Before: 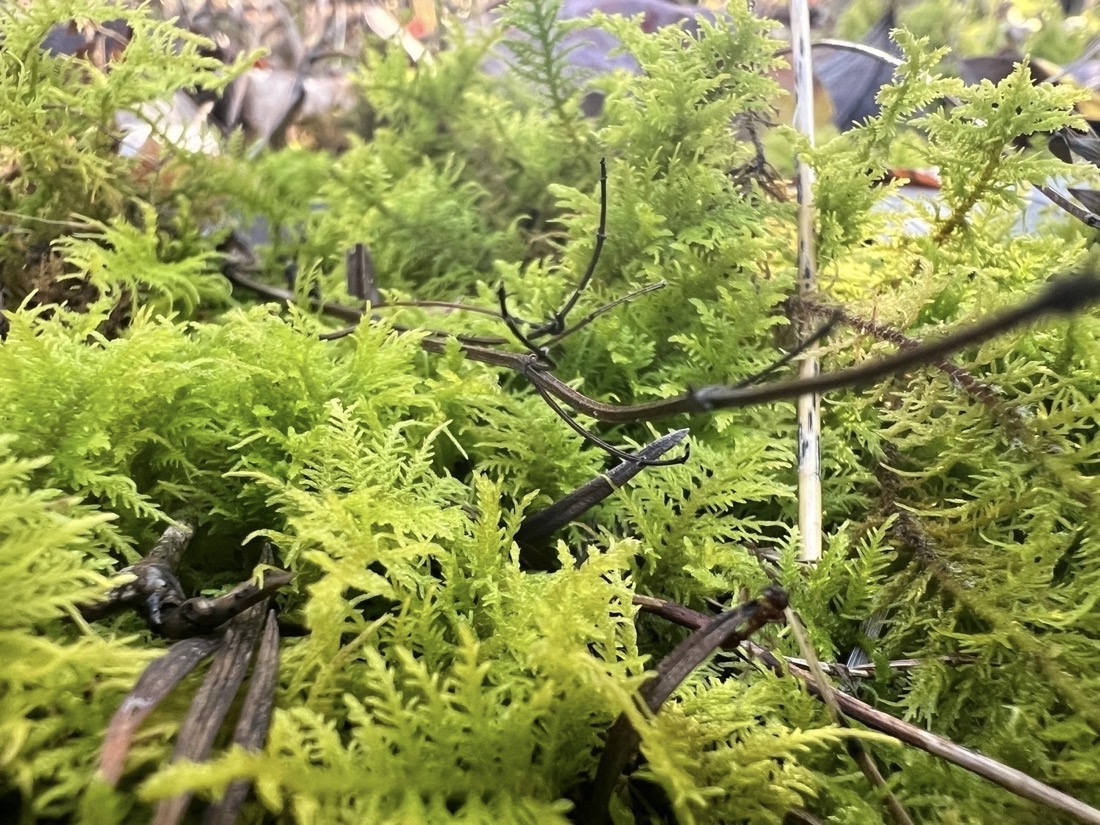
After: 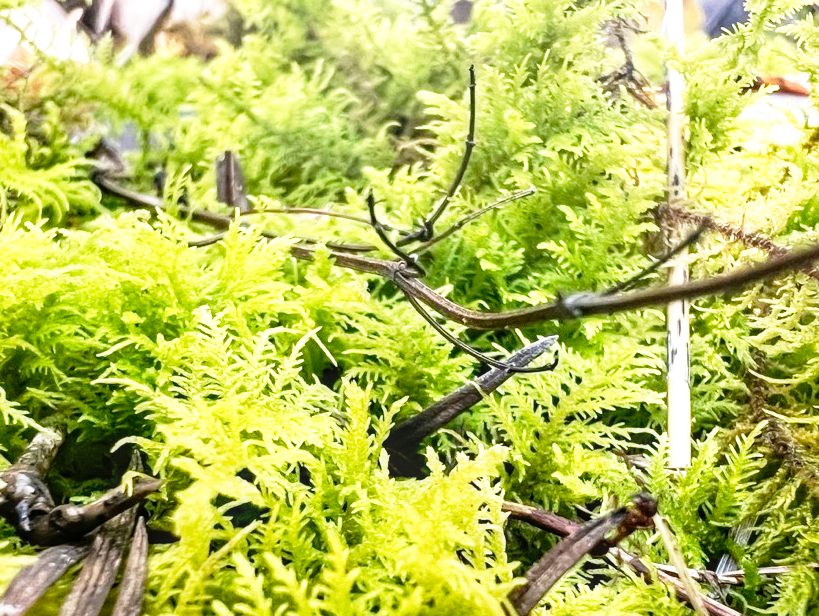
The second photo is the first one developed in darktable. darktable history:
crop and rotate: left 11.915%, top 11.368%, right 13.578%, bottom 13.864%
base curve: curves: ch0 [(0, 0) (0.012, 0.01) (0.073, 0.168) (0.31, 0.711) (0.645, 0.957) (1, 1)], preserve colors none
local contrast: on, module defaults
